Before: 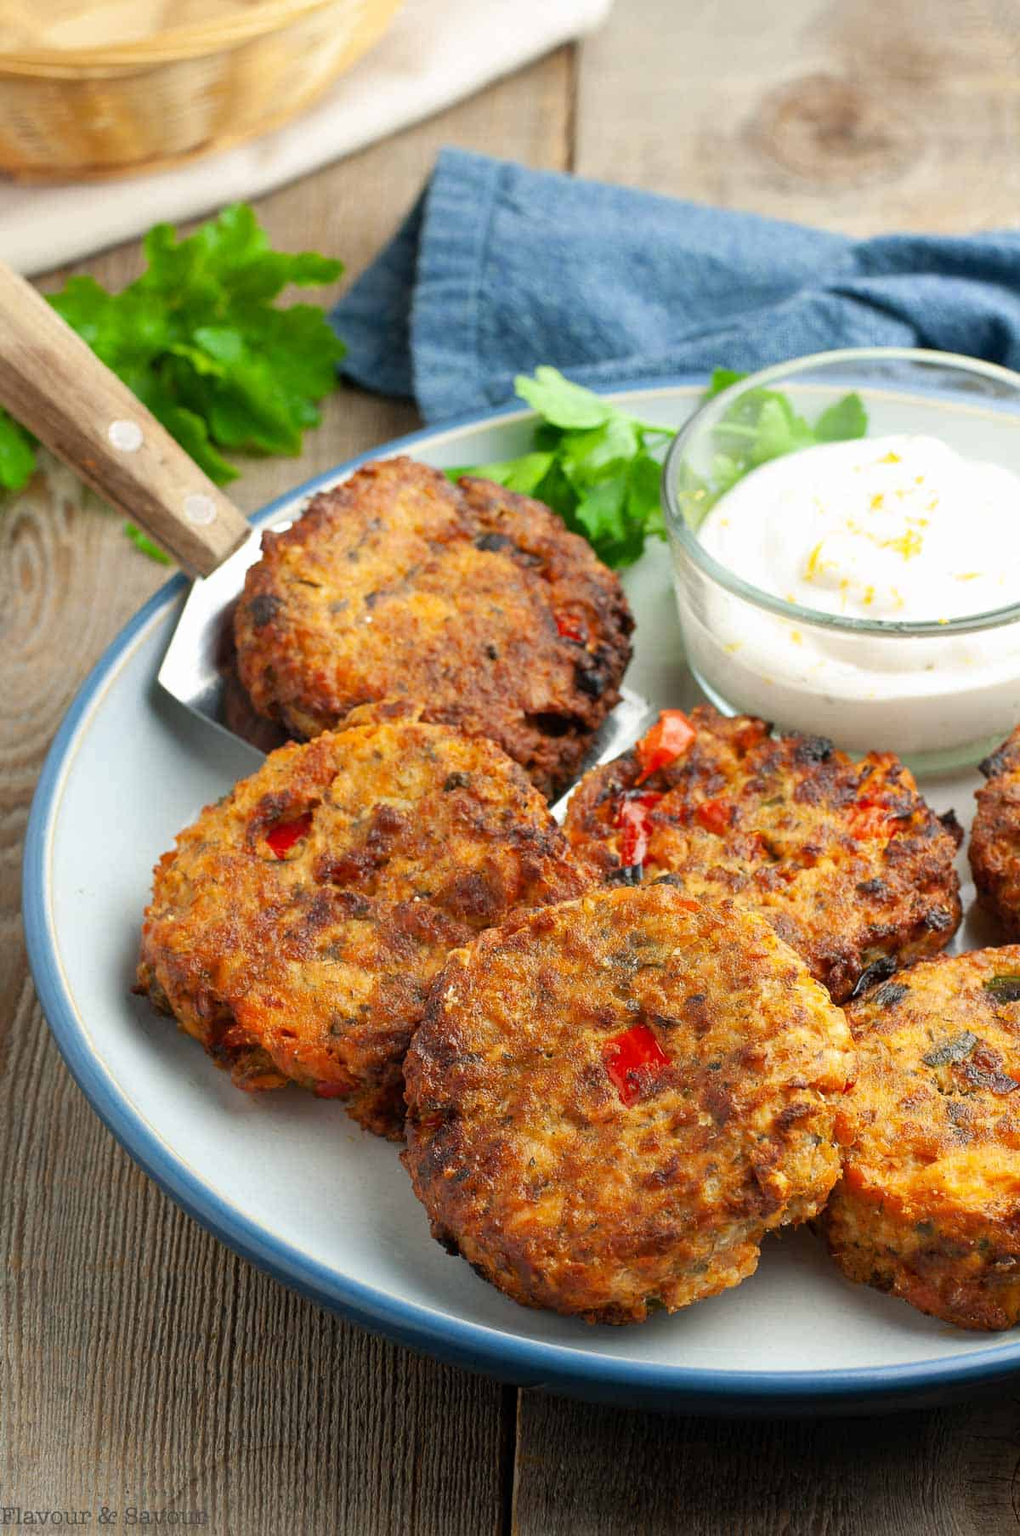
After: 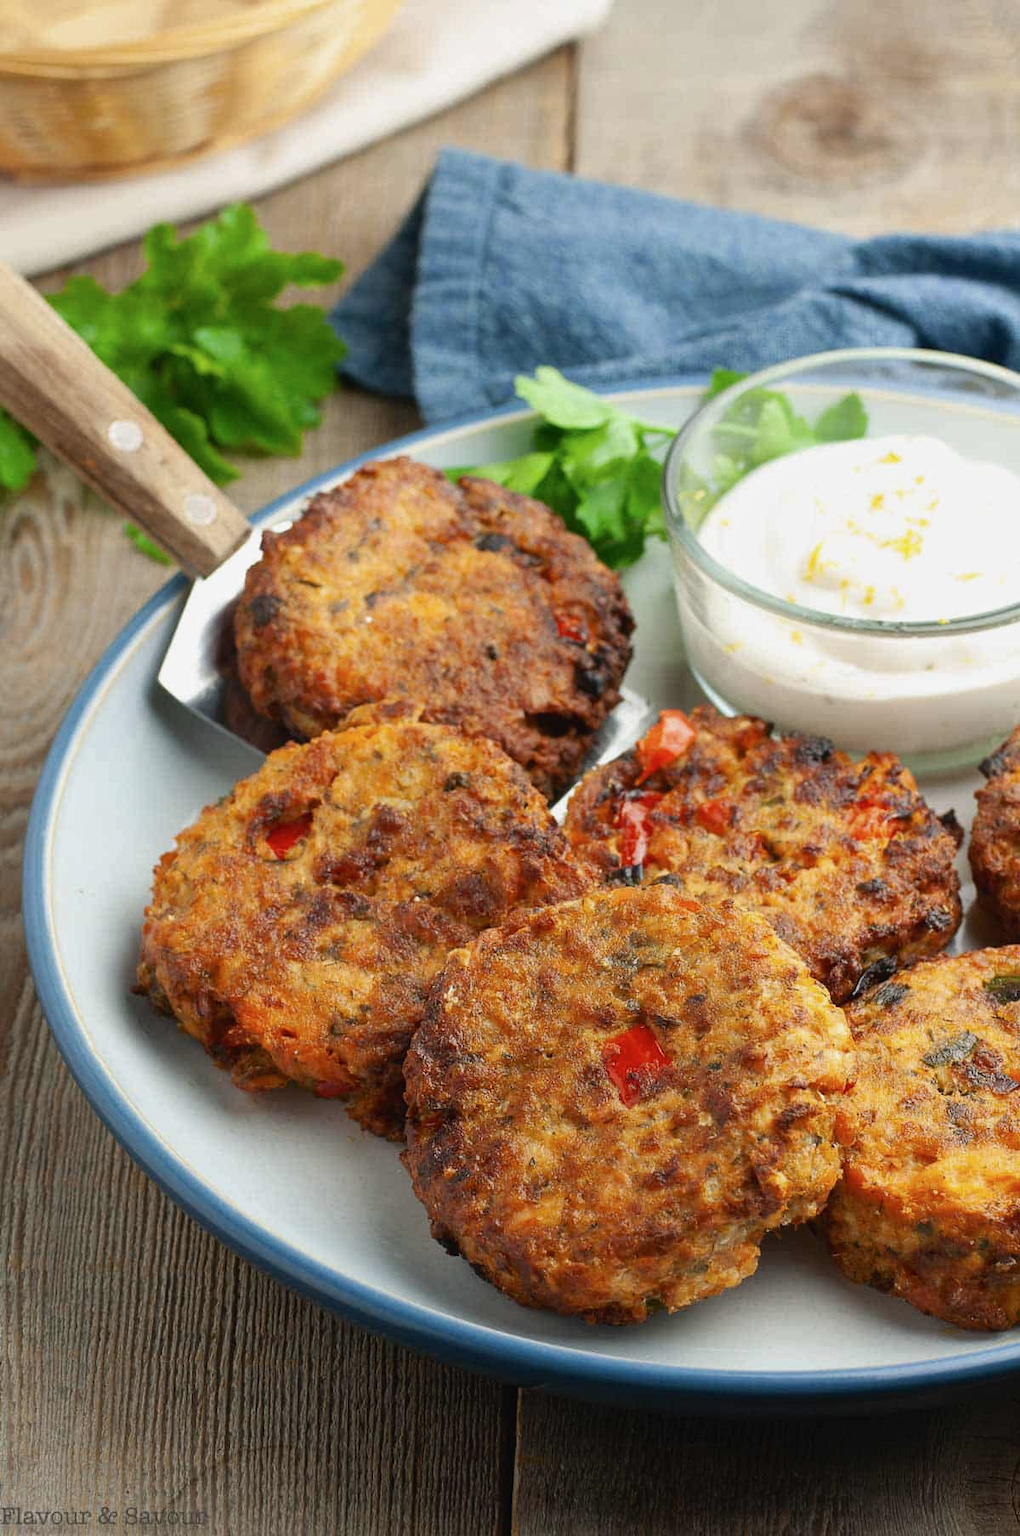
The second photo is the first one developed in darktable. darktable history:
contrast brightness saturation: contrast -0.068, brightness -0.037, saturation -0.114
tone curve: curves: ch0 [(0, 0) (0.161, 0.144) (0.501, 0.497) (1, 1)], color space Lab, independent channels, preserve colors none
tone equalizer: mask exposure compensation -0.491 EV
